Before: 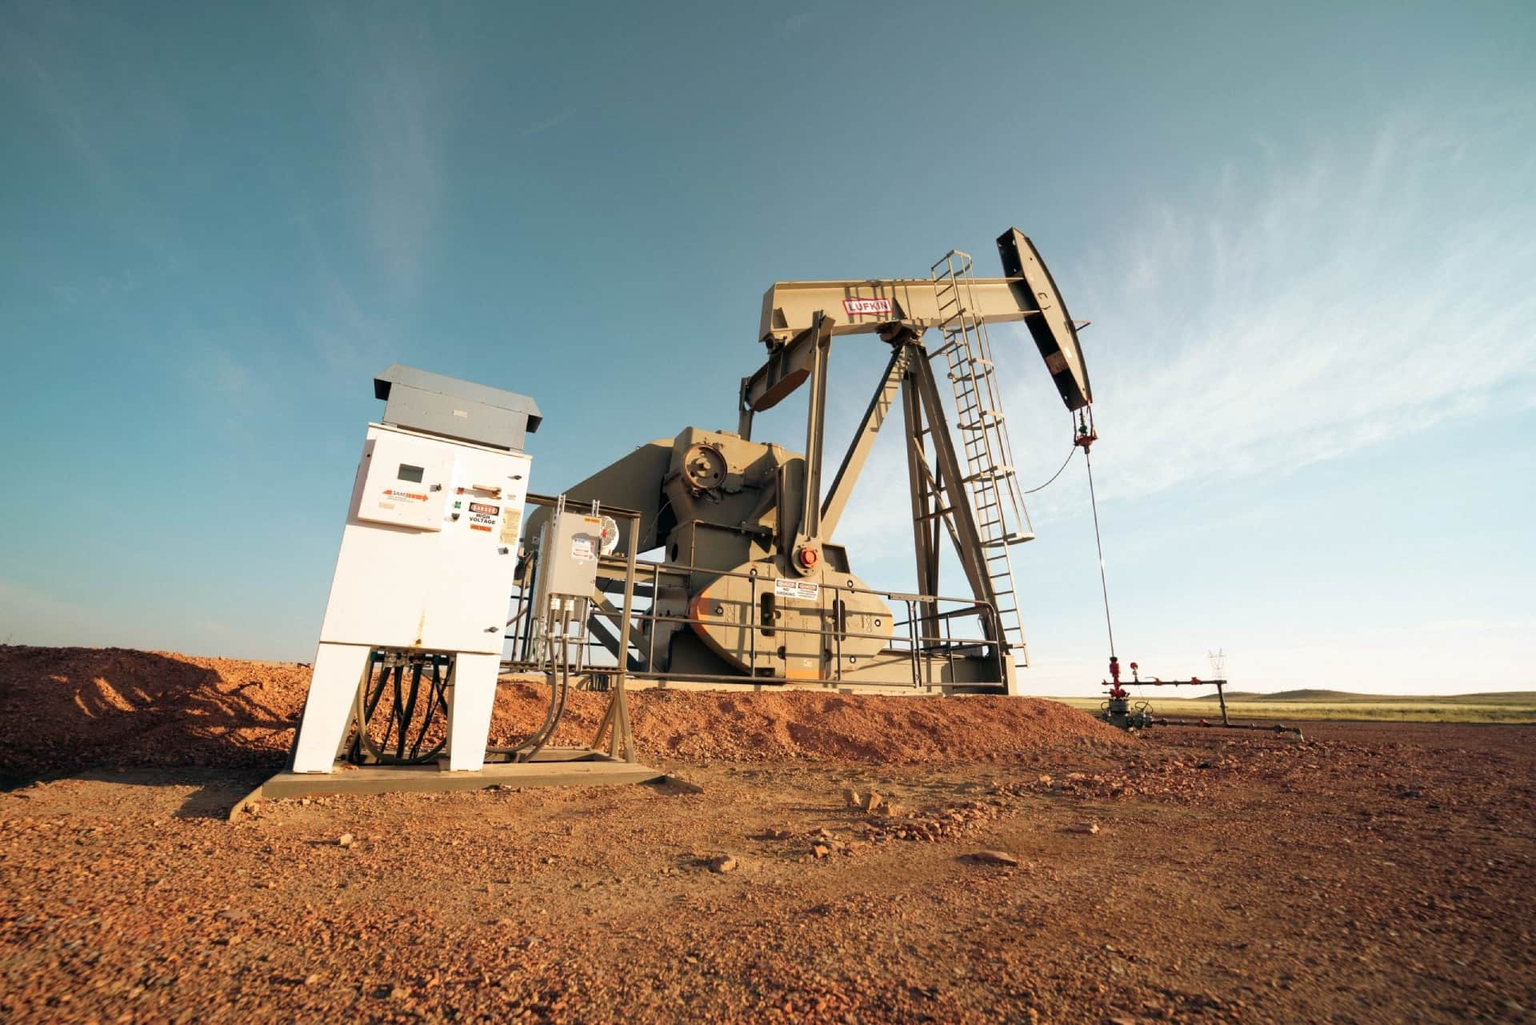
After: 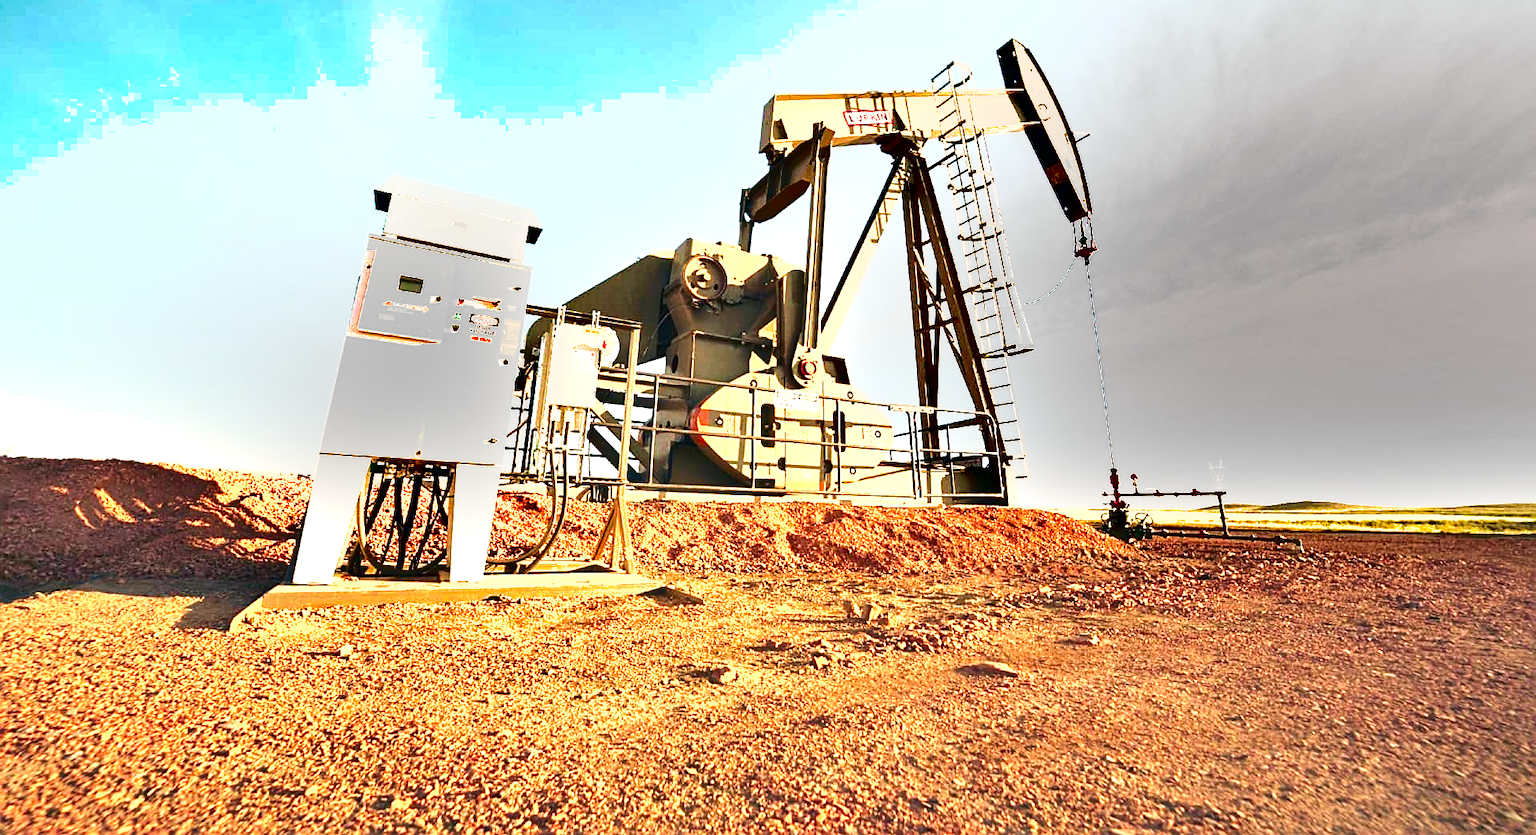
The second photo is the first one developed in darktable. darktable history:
contrast brightness saturation: contrast -0.104, brightness 0.055, saturation 0.079
velvia: on, module defaults
crop and rotate: top 18.428%
exposure: black level correction 0, exposure 2.098 EV, compensate highlight preservation false
shadows and highlights: highlights color adjustment 53.09%, low approximation 0.01, soften with gaussian
sharpen: on, module defaults
local contrast: mode bilateral grid, contrast 20, coarseness 49, detail 119%, midtone range 0.2
